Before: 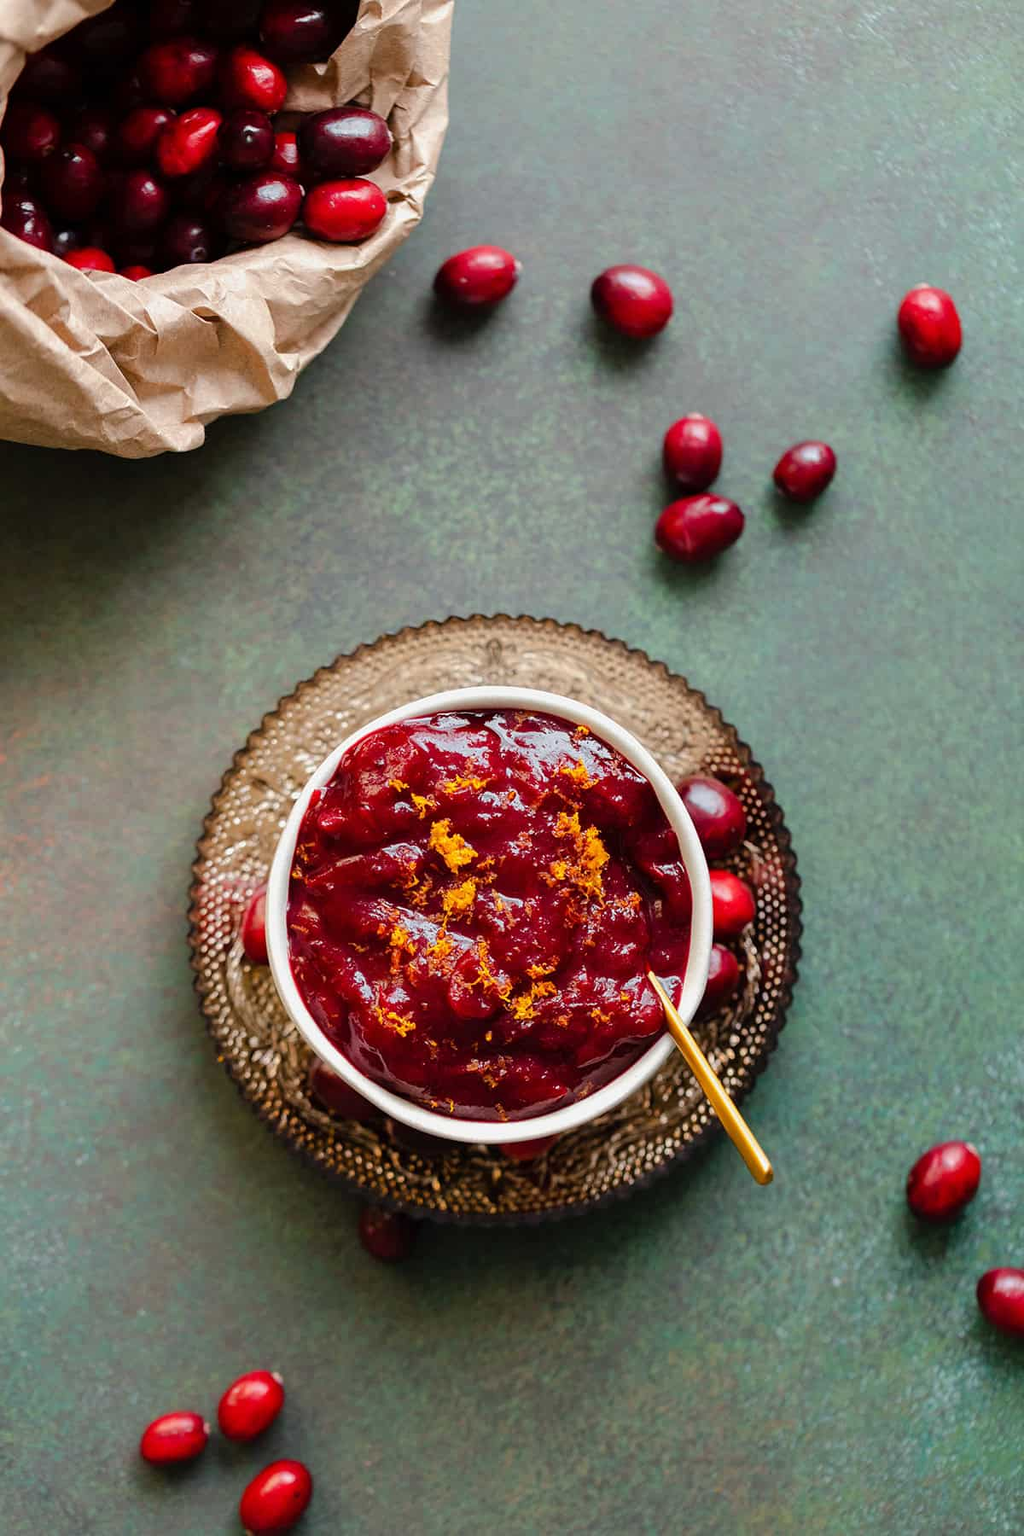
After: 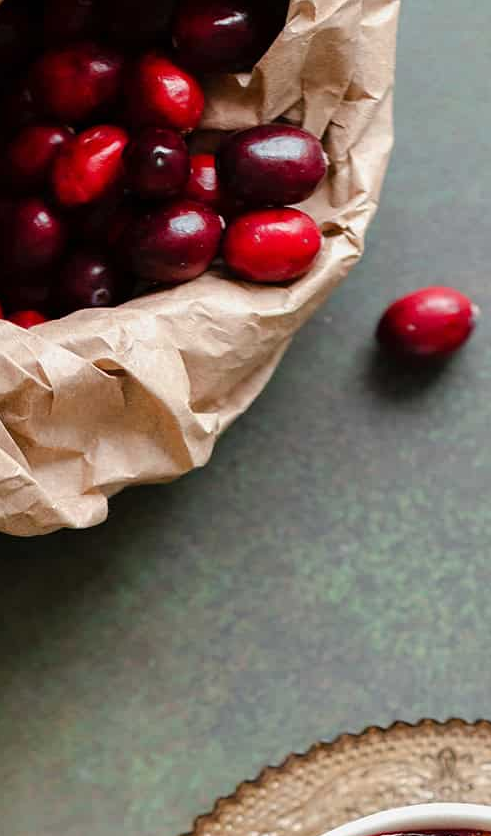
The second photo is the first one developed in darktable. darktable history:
crop and rotate: left 11.047%, top 0.078%, right 48.012%, bottom 53.449%
